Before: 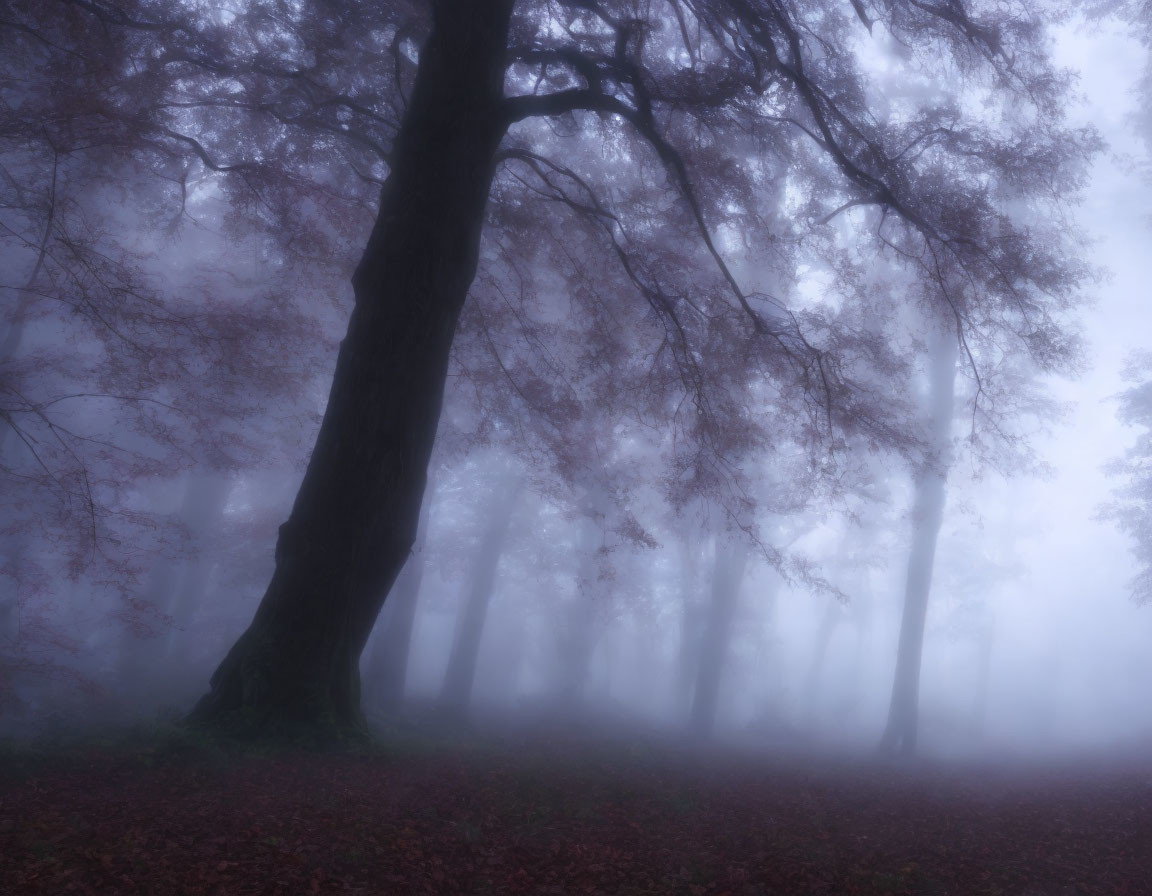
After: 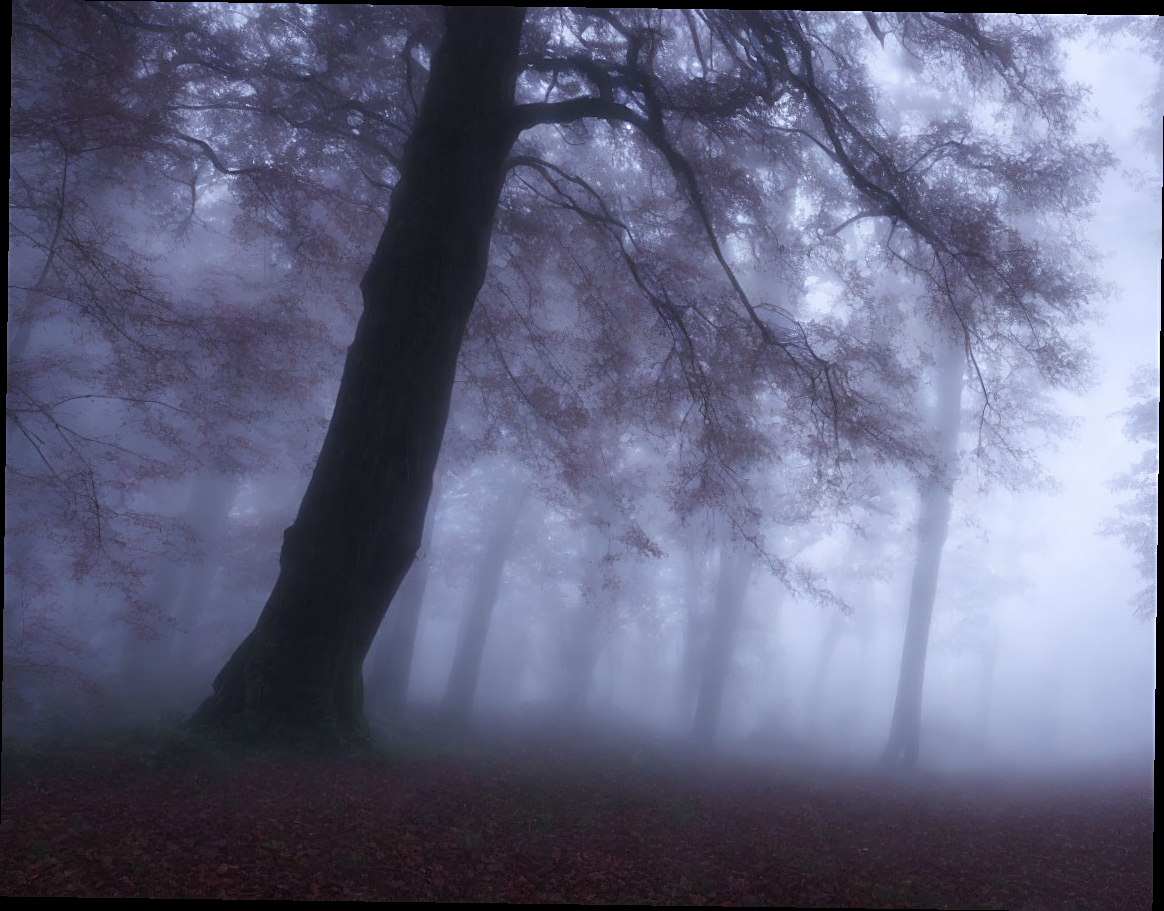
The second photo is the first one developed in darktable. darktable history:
exposure: black level correction 0.001, compensate highlight preservation false
sharpen: on, module defaults
rotate and perspective: rotation 0.8°, automatic cropping off
